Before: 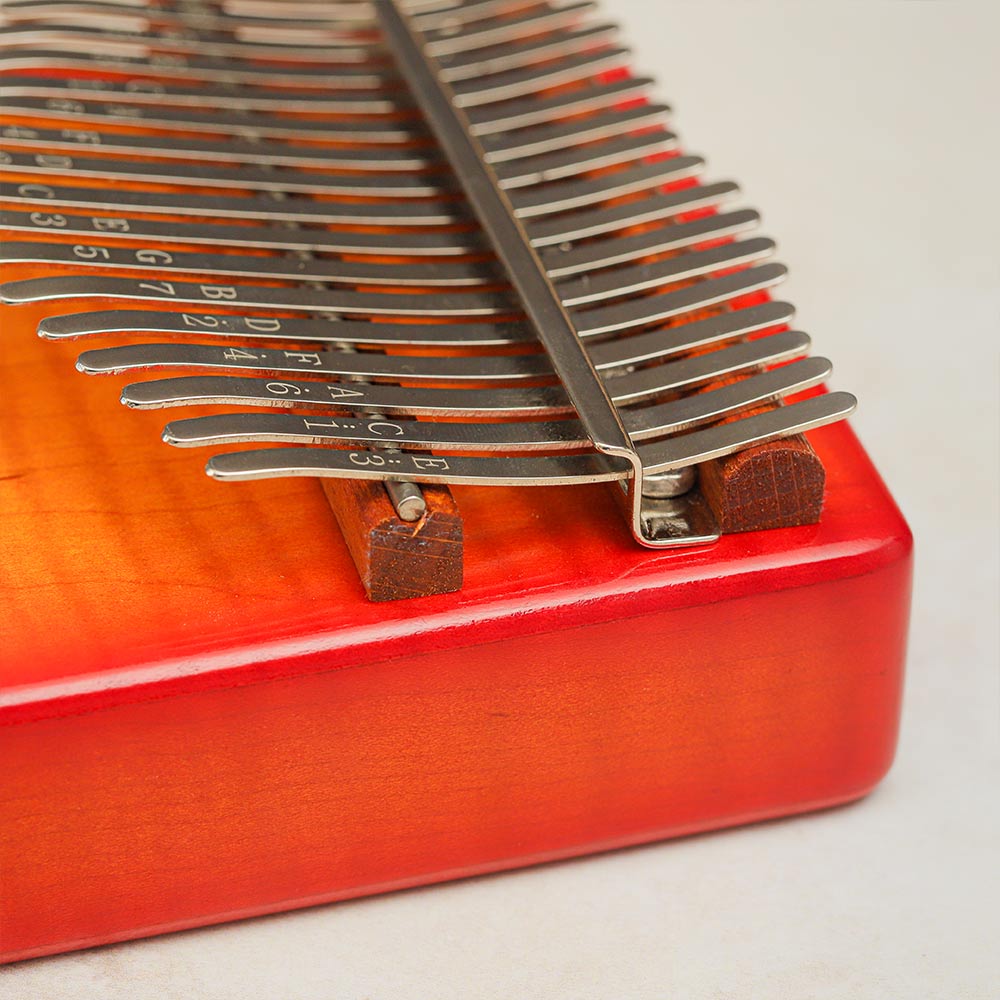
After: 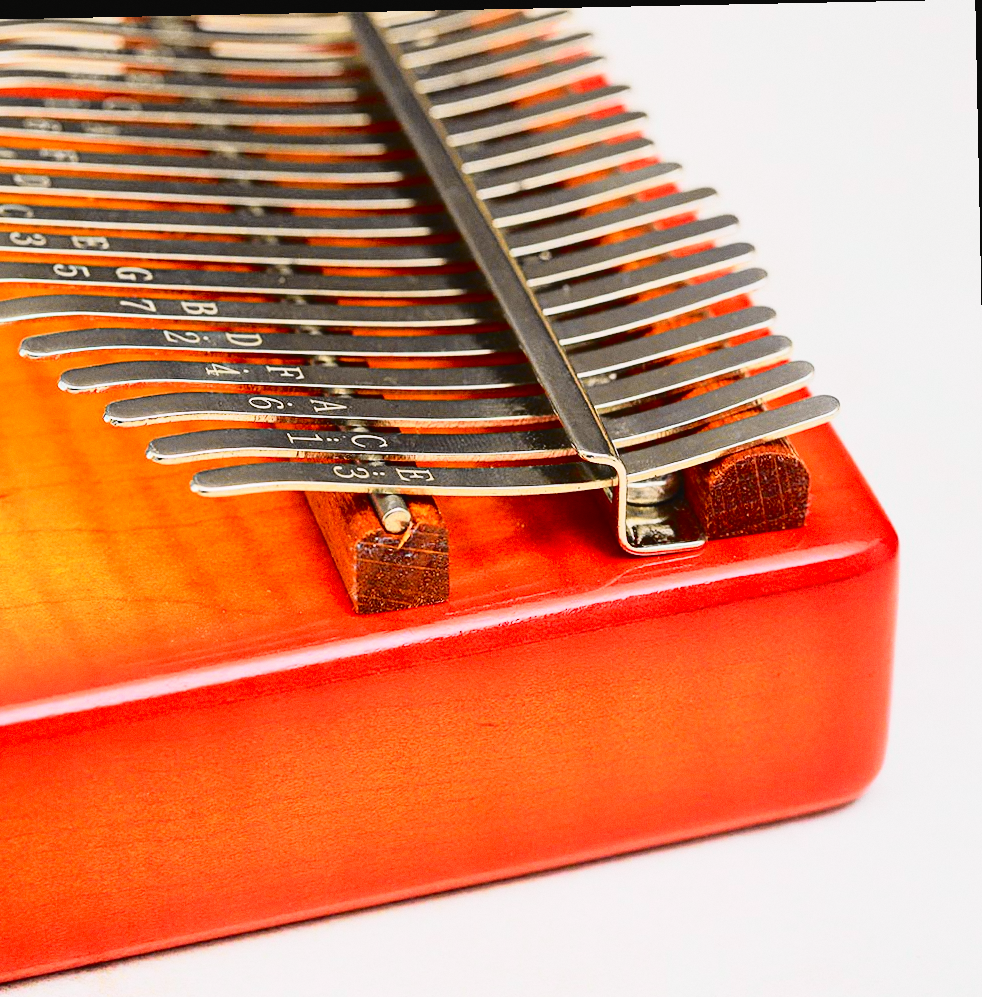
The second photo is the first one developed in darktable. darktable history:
crop and rotate: left 2.536%, right 1.107%, bottom 2.246%
contrast brightness saturation: contrast 0.28
tone curve: curves: ch0 [(0, 0.029) (0.168, 0.142) (0.359, 0.44) (0.469, 0.544) (0.634, 0.722) (0.858, 0.903) (1, 0.968)]; ch1 [(0, 0) (0.437, 0.453) (0.472, 0.47) (0.502, 0.502) (0.54, 0.534) (0.57, 0.592) (0.618, 0.66) (0.699, 0.749) (0.859, 0.899) (1, 1)]; ch2 [(0, 0) (0.33, 0.301) (0.421, 0.443) (0.476, 0.498) (0.505, 0.503) (0.547, 0.557) (0.586, 0.634) (0.608, 0.676) (1, 1)], color space Lab, independent channels, preserve colors none
white balance: red 0.984, blue 1.059
exposure: exposure 0.3 EV, compensate highlight preservation false
rotate and perspective: rotation -1.17°, automatic cropping off
grain: coarseness 0.09 ISO, strength 16.61%
